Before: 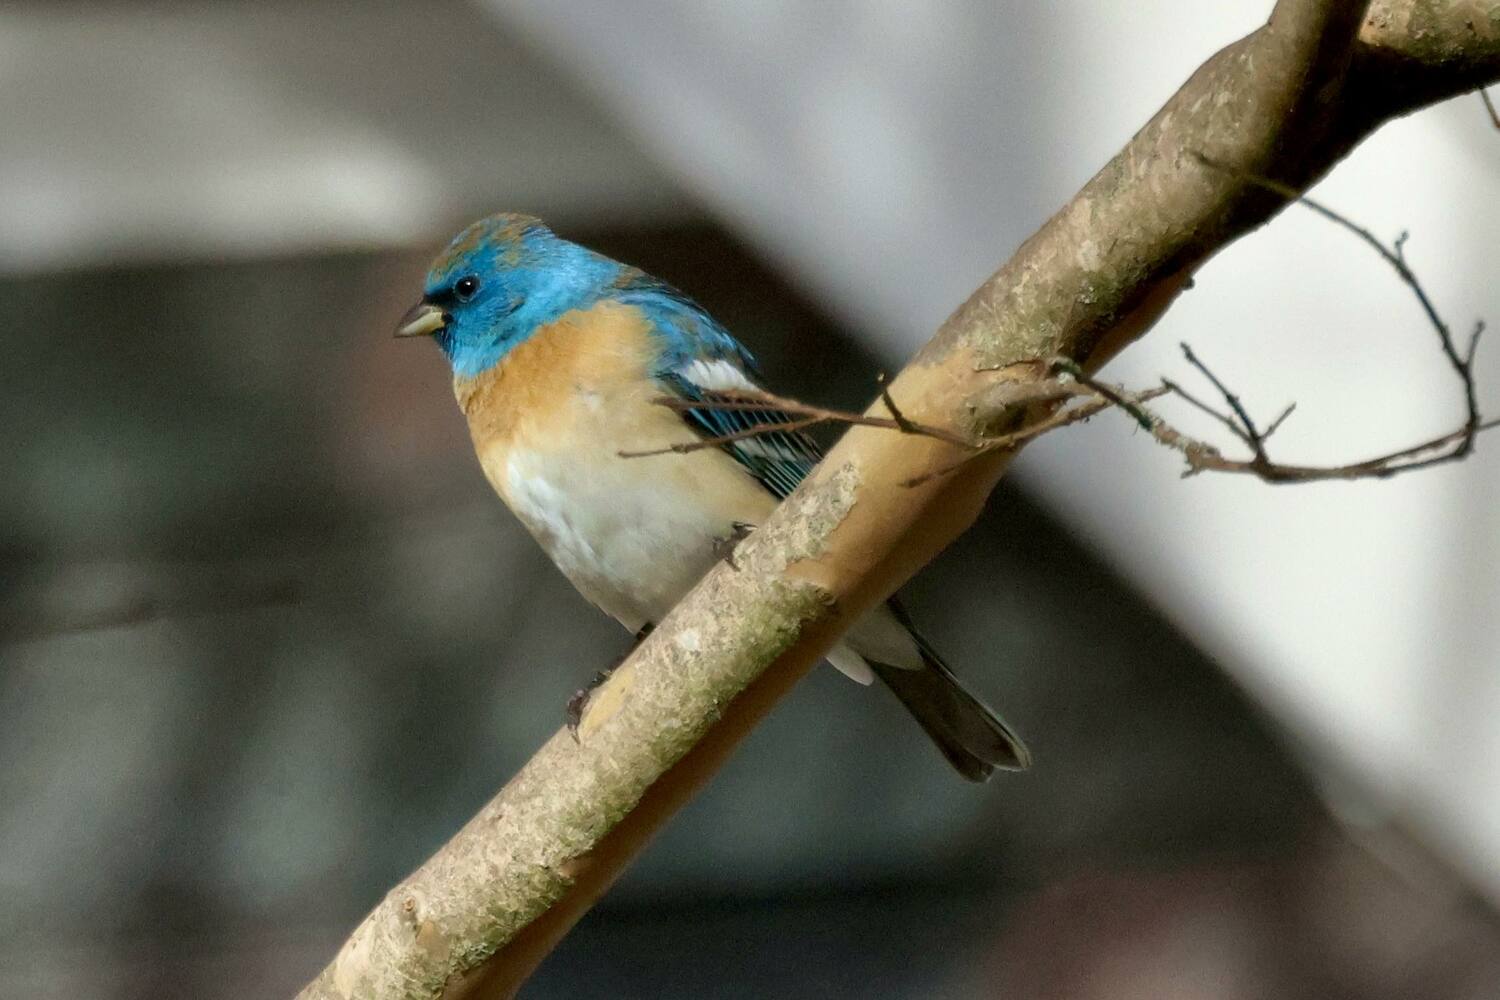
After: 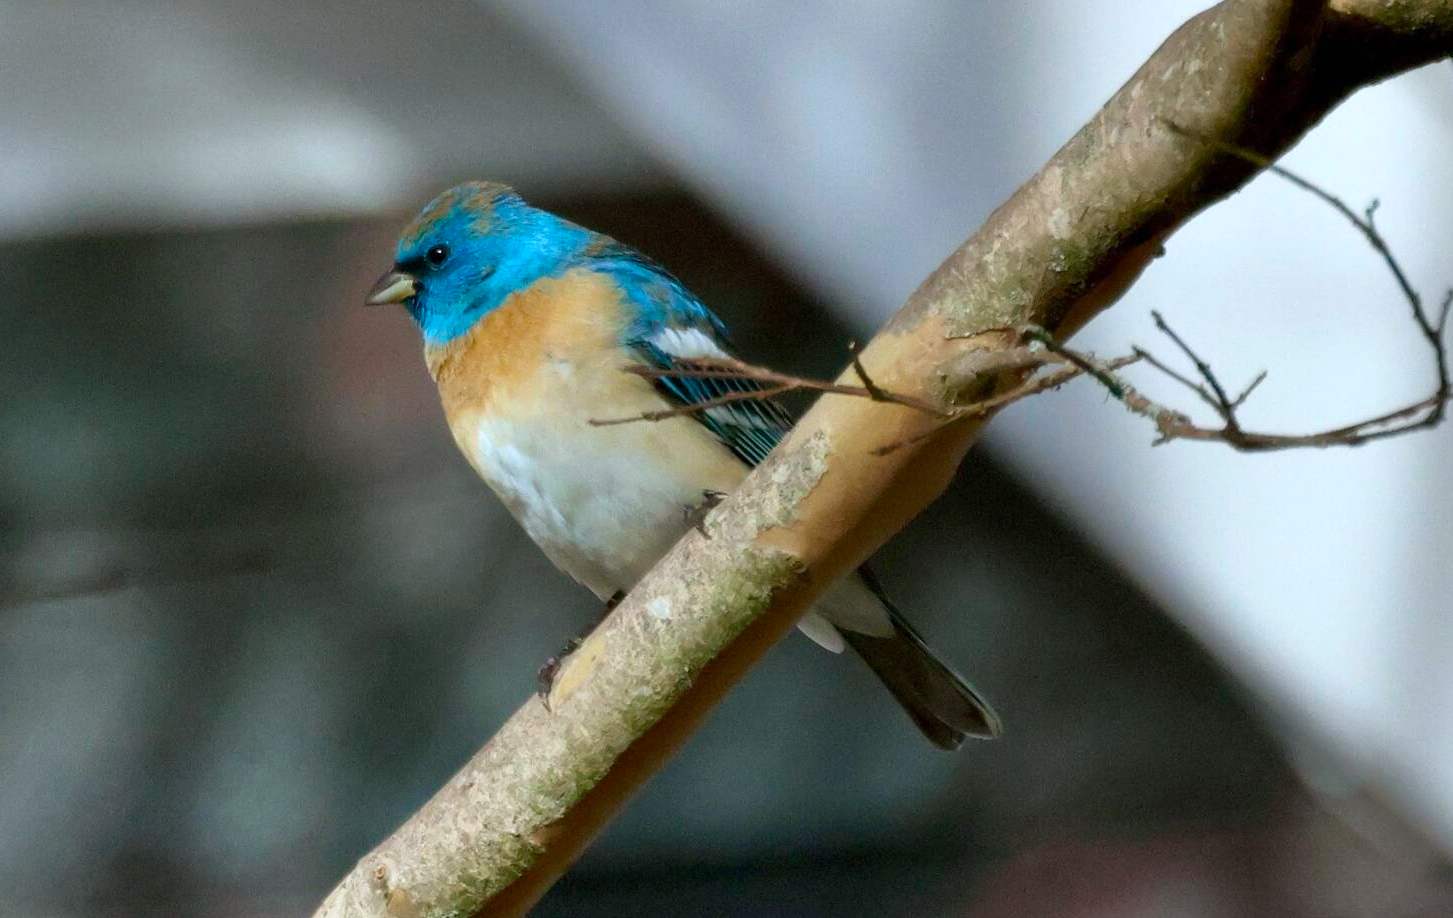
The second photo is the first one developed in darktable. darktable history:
color calibration: x 0.37, y 0.382, temperature 4313.32 K
crop: left 1.964%, top 3.251%, right 1.122%, bottom 4.933%
